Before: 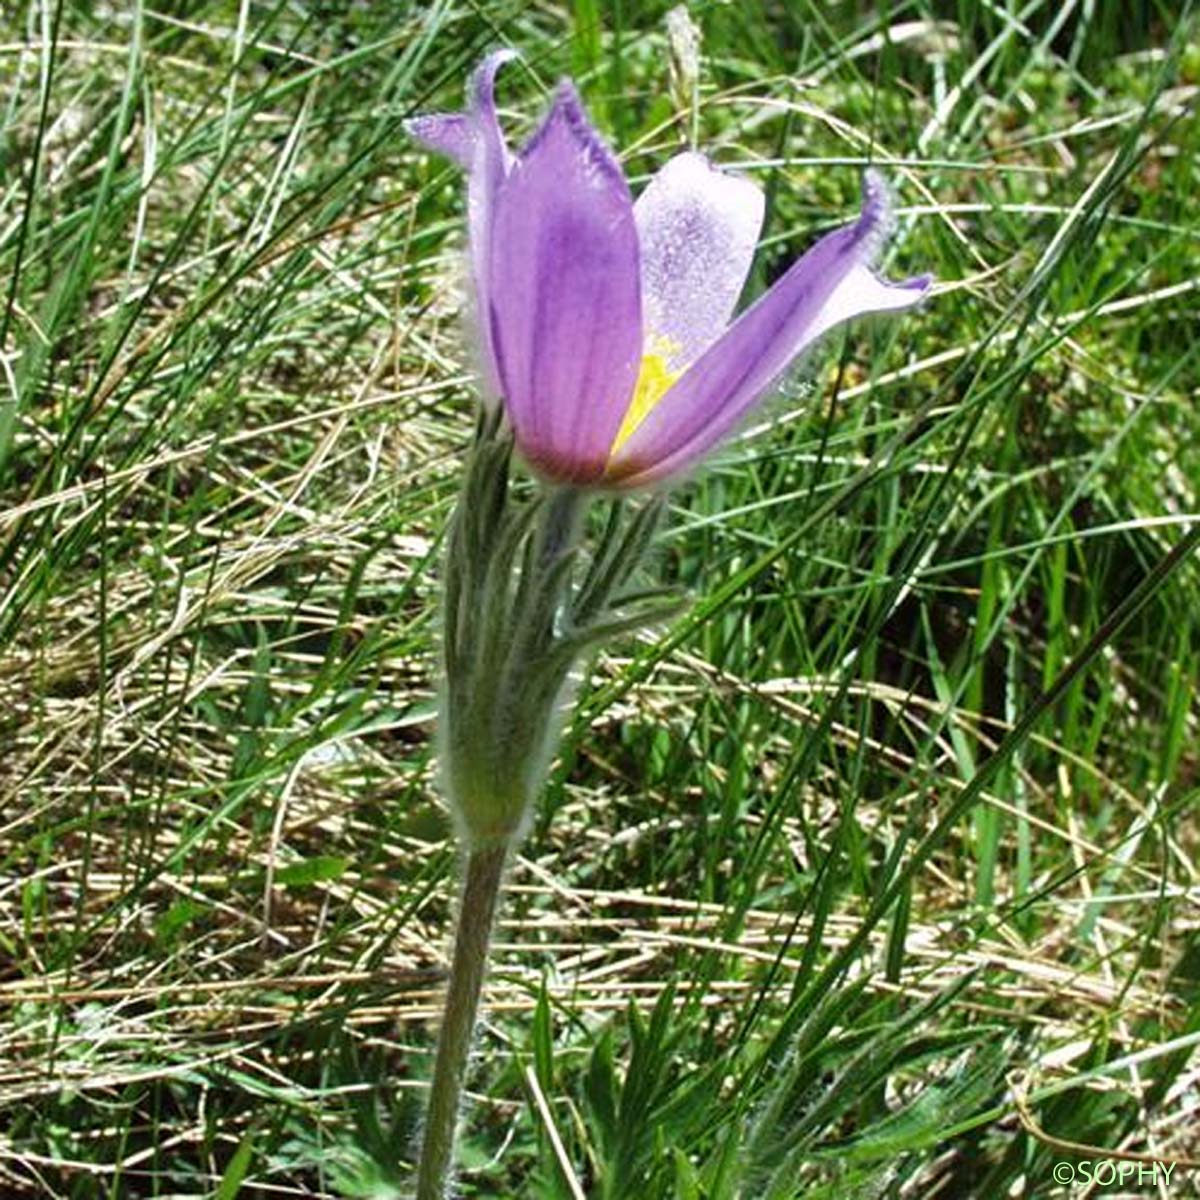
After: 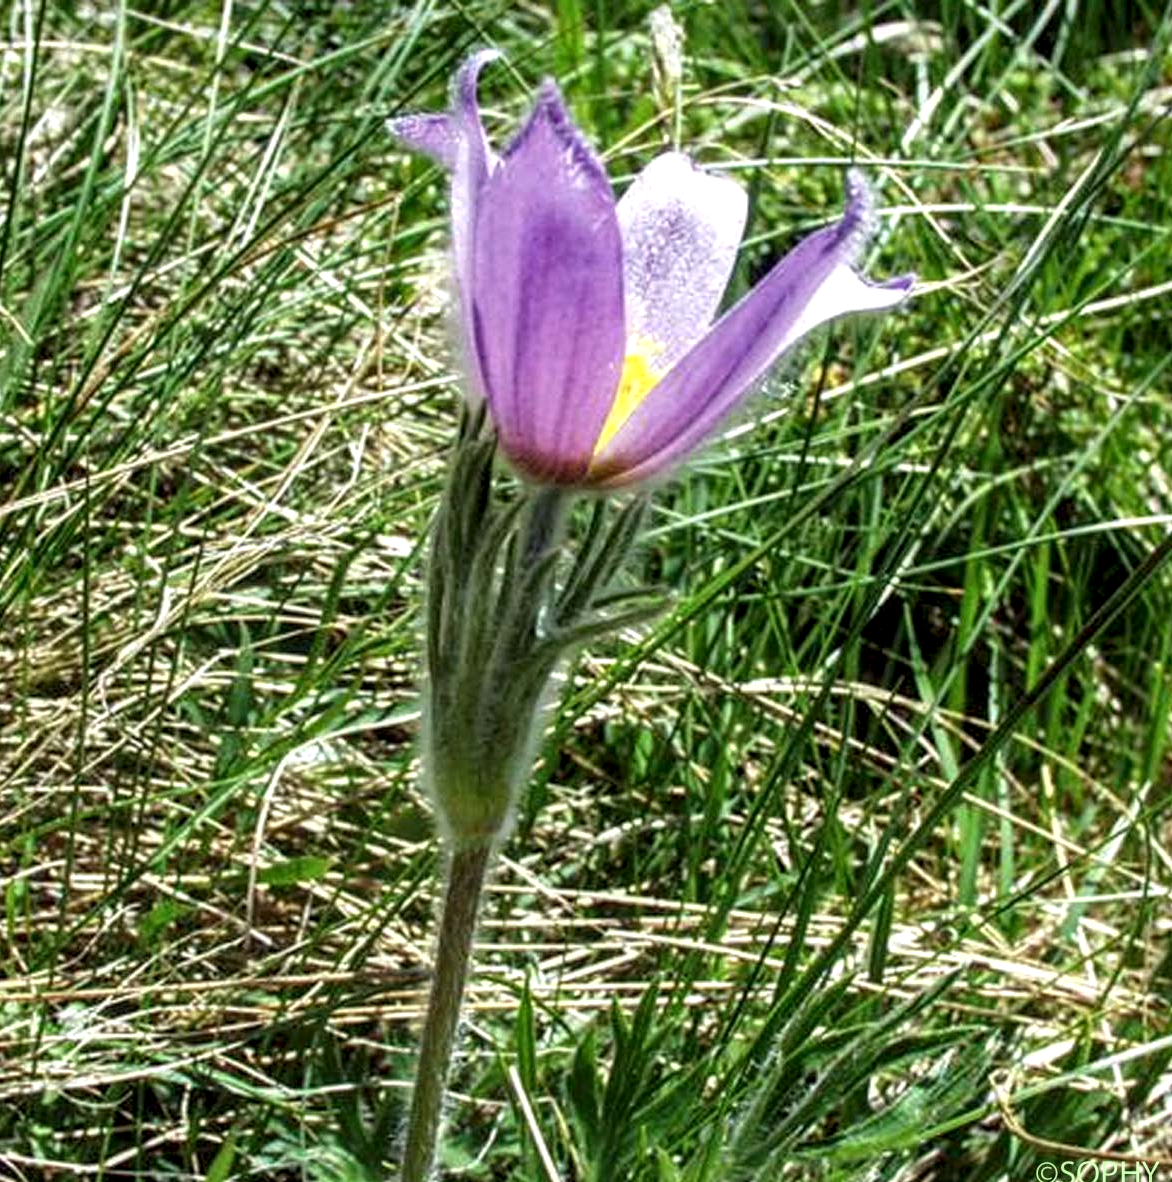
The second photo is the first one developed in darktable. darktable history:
crop and rotate: left 1.495%, right 0.76%, bottom 1.455%
local contrast: detail 144%
